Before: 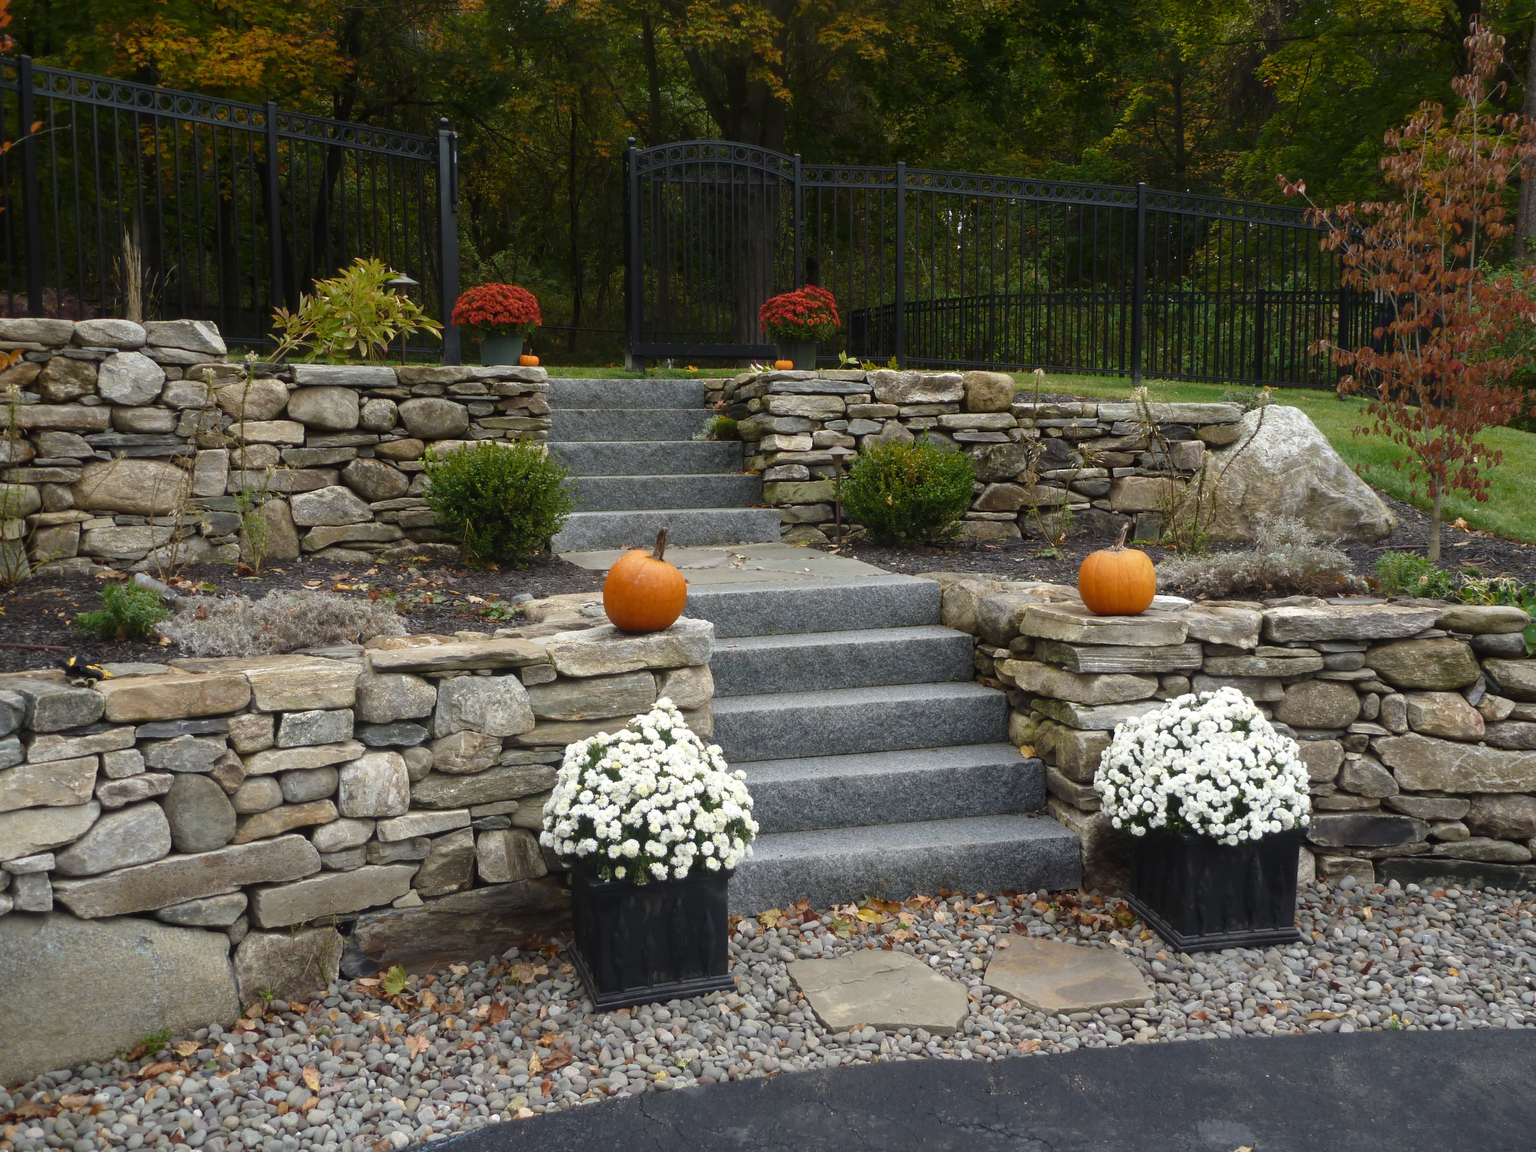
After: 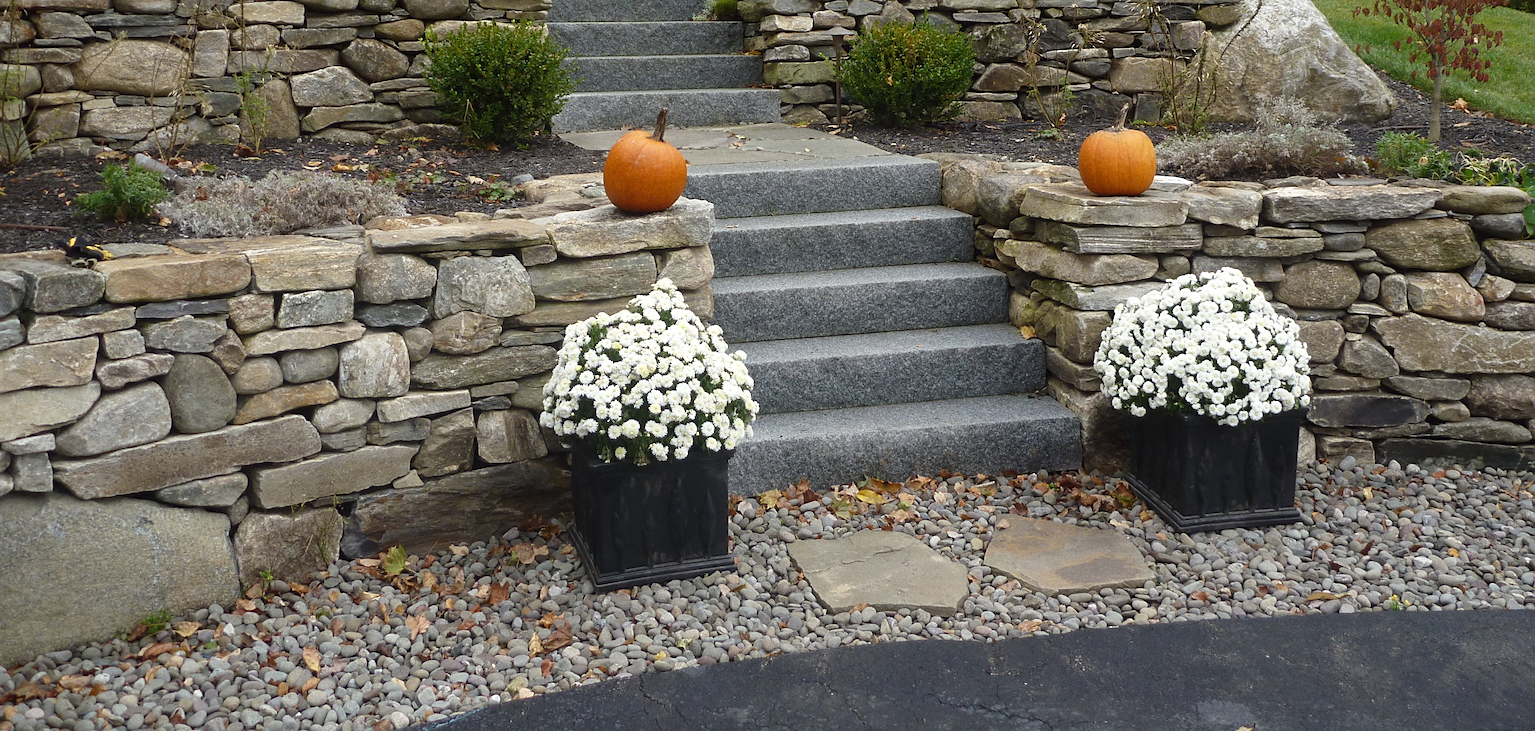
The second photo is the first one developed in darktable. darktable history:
crop and rotate: top 36.435%
grain: on, module defaults
sharpen: on, module defaults
